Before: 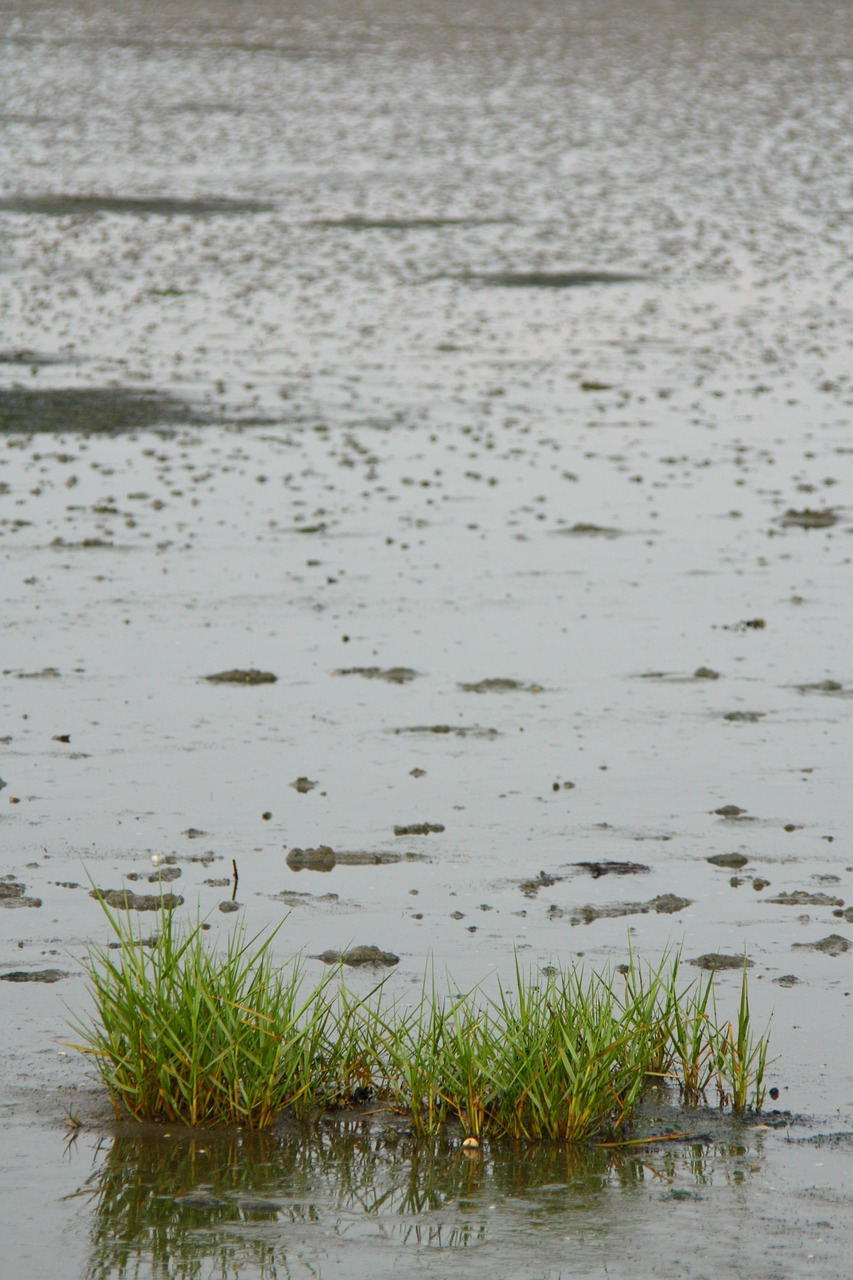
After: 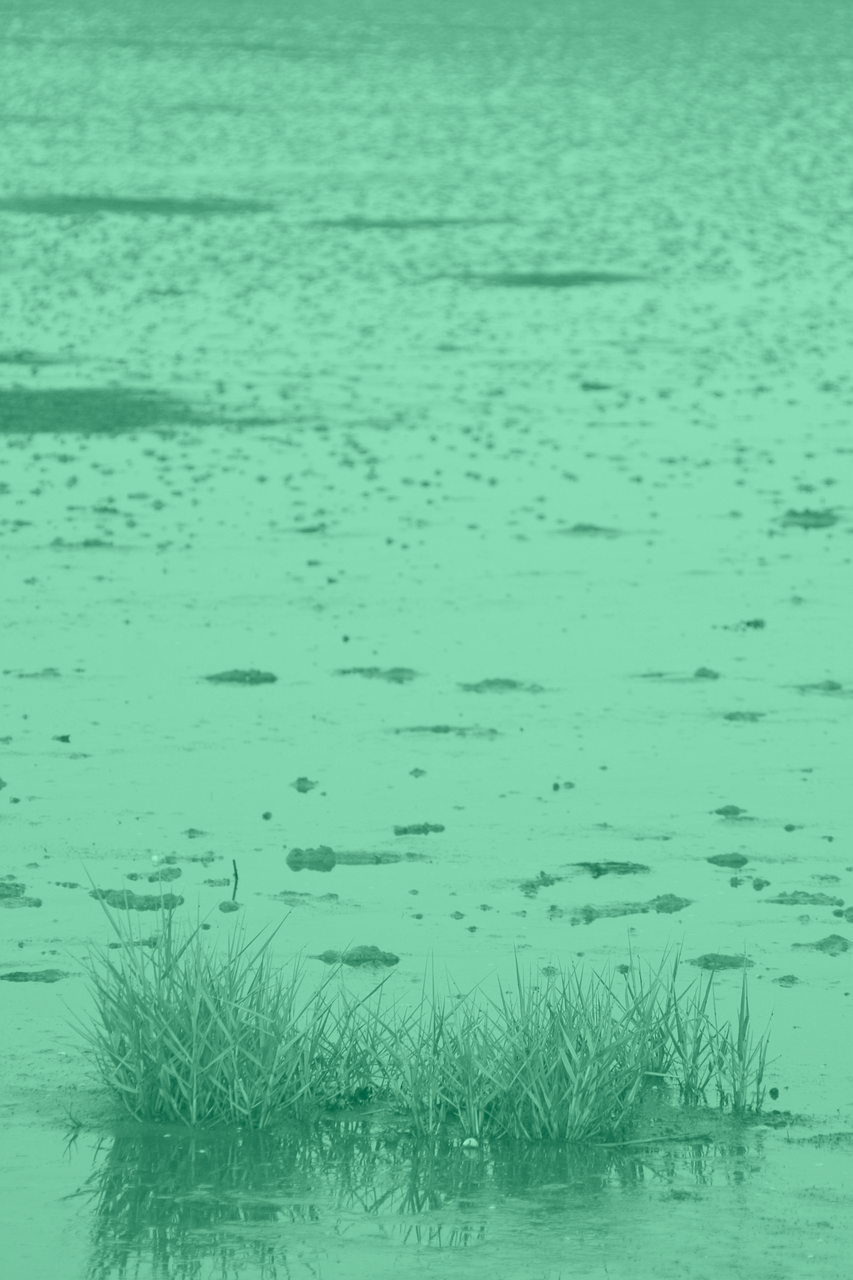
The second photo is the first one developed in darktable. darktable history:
exposure: exposure 0.574 EV, compensate highlight preservation false
colorize: hue 147.6°, saturation 65%, lightness 21.64%
